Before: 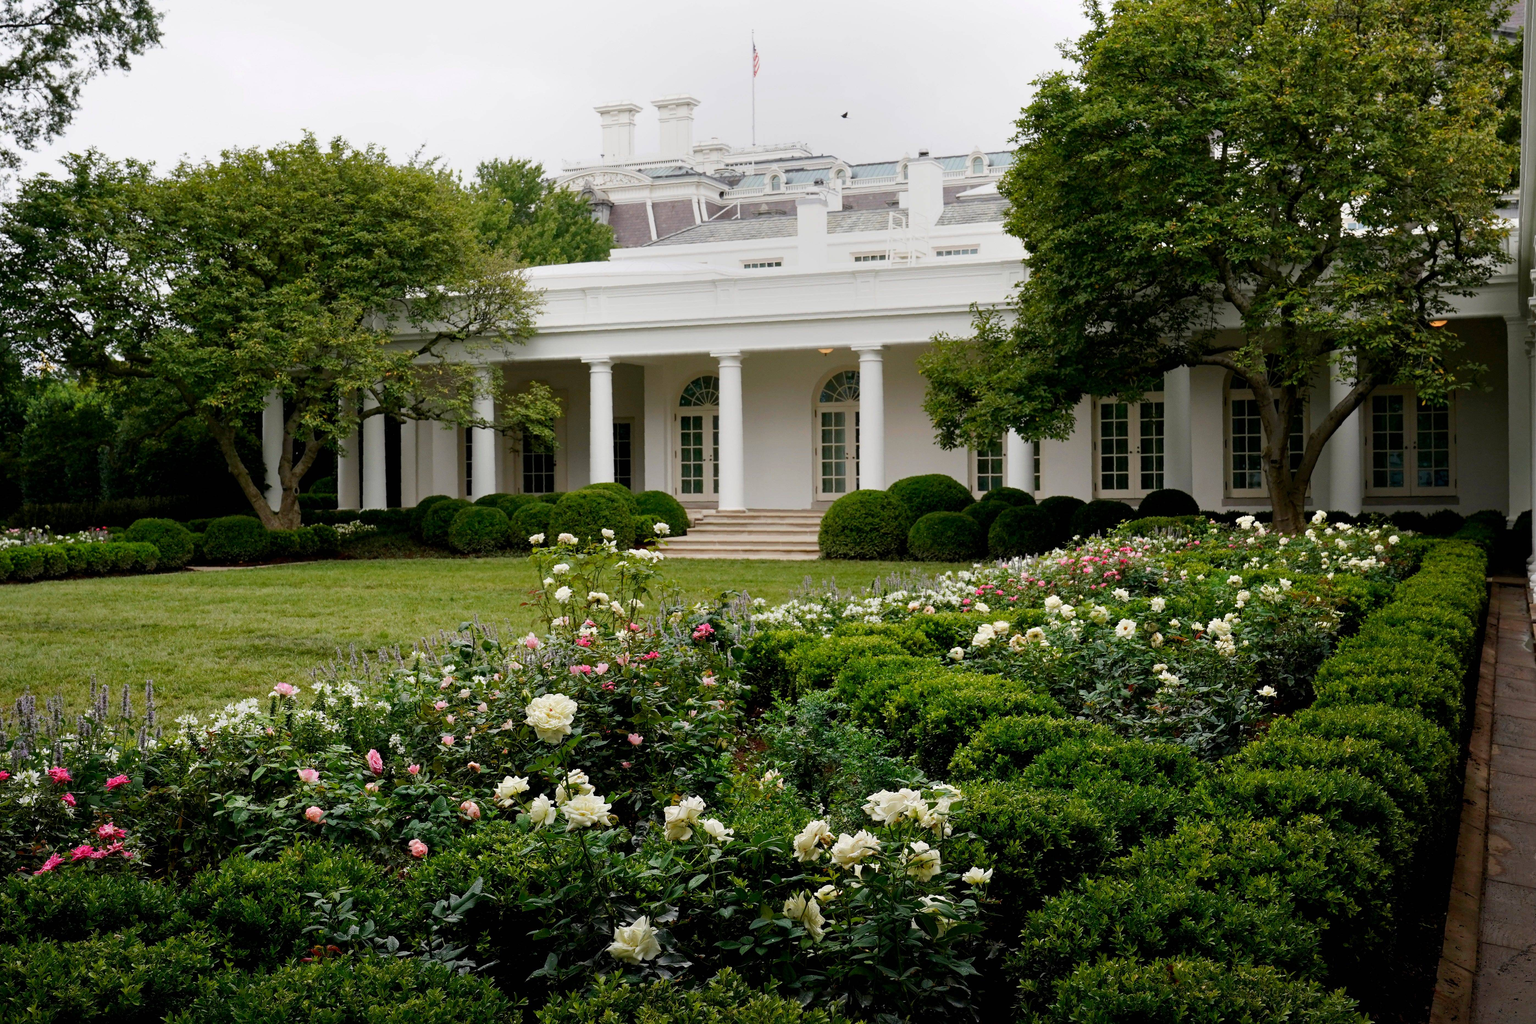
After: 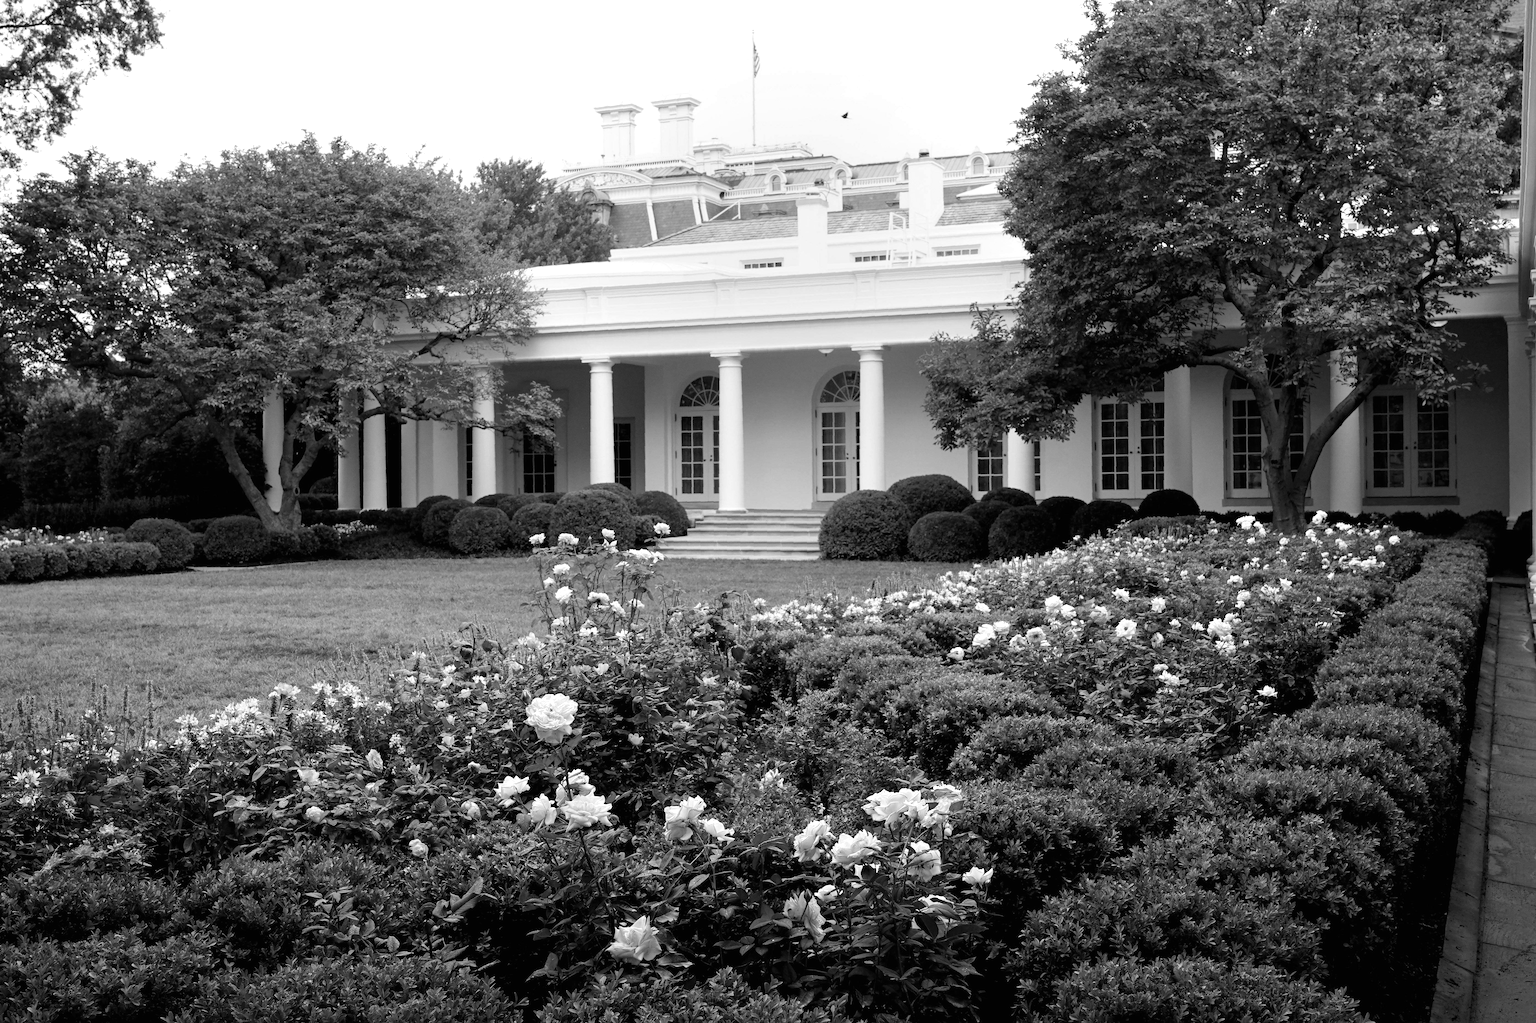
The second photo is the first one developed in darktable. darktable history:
monochrome: on, module defaults
exposure: black level correction 0, exposure 0.4 EV, compensate exposure bias true, compensate highlight preservation false
